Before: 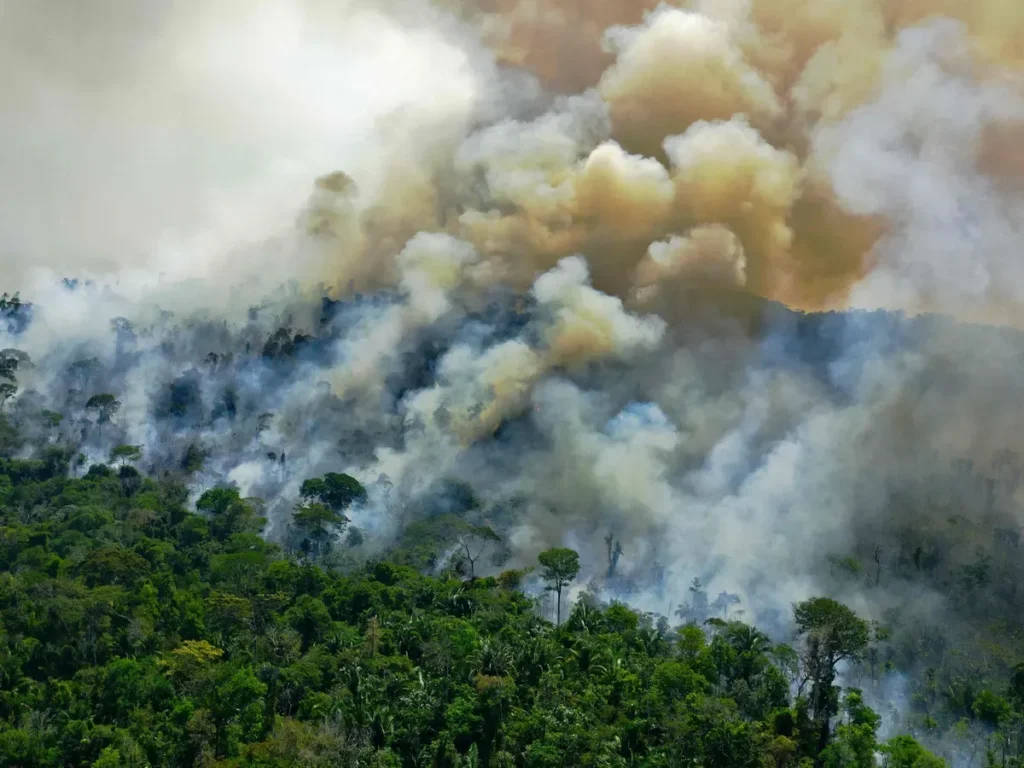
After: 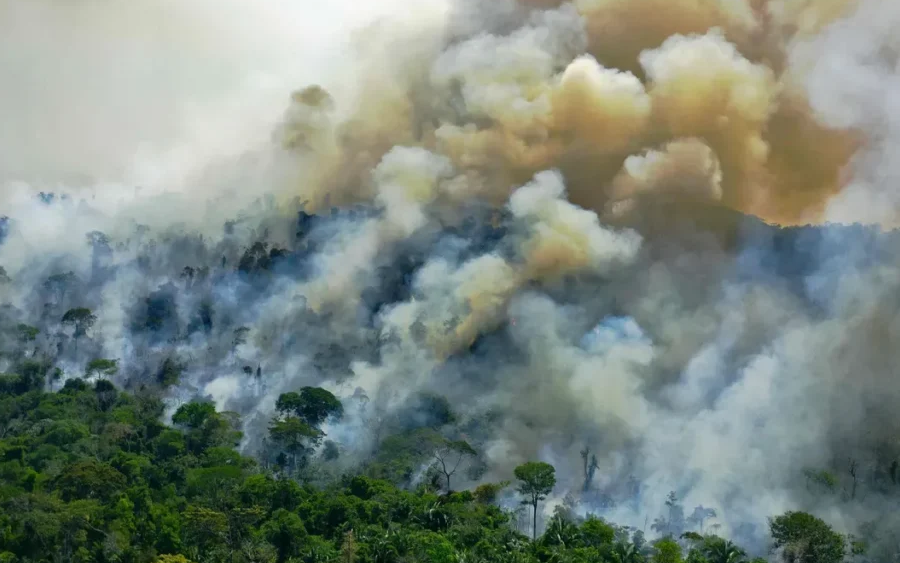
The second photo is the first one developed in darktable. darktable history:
crop and rotate: left 2.392%, top 11.257%, right 9.675%, bottom 15.347%
